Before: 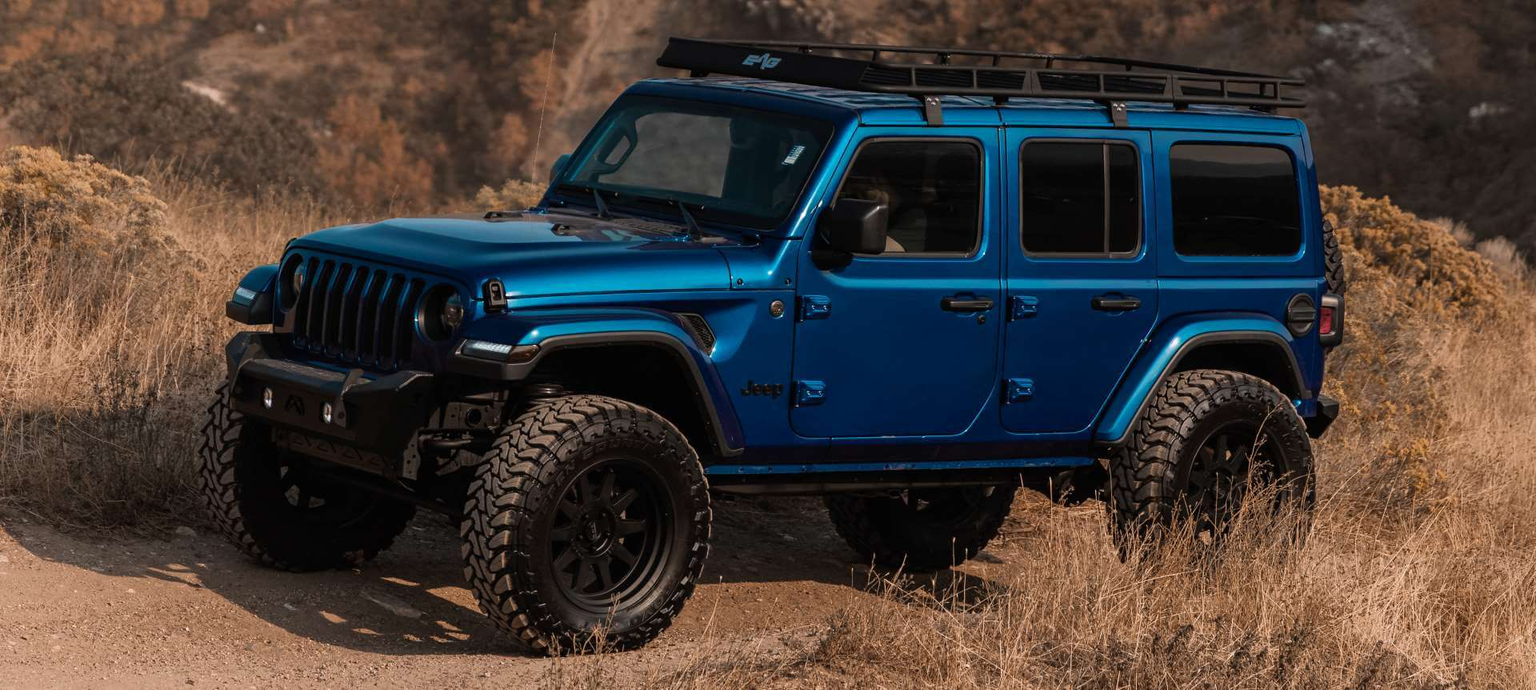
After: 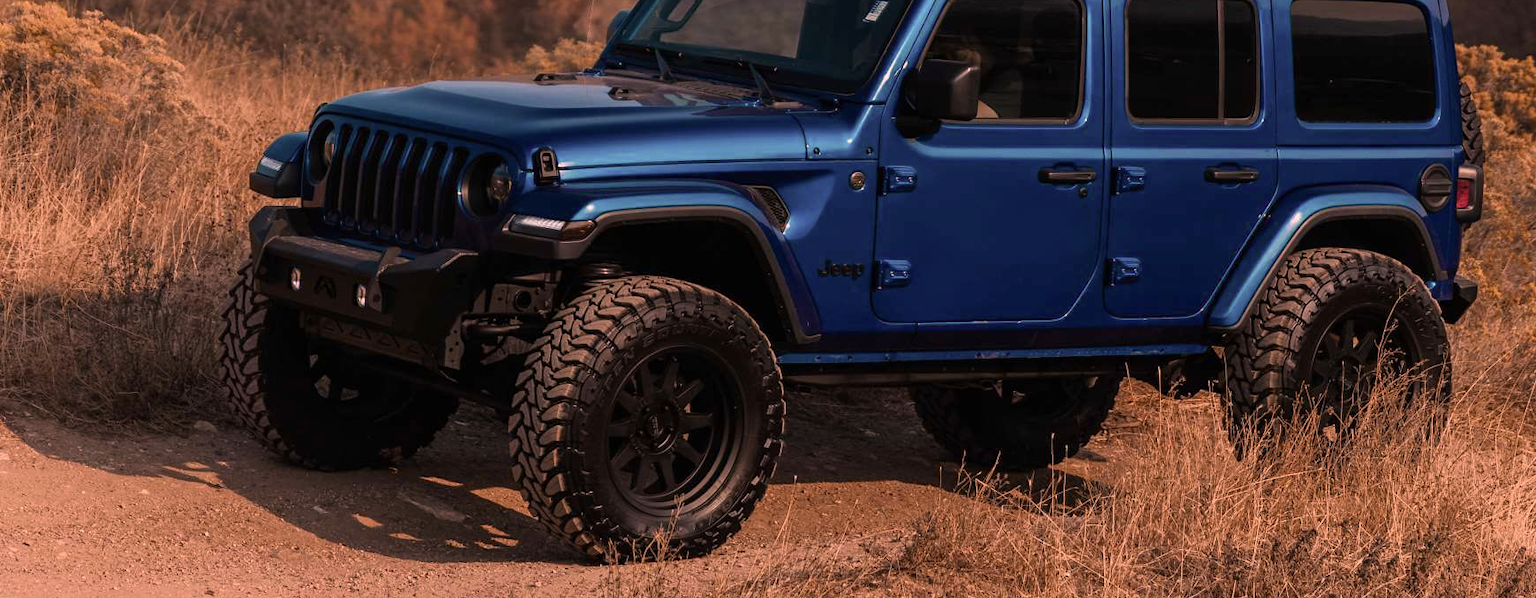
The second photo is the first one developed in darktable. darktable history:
color correction: highlights a* 20.74, highlights b* 19.32
crop: top 21.021%, right 9.355%, bottom 0.264%
color calibration: illuminant as shot in camera, x 0.358, y 0.373, temperature 4628.91 K
